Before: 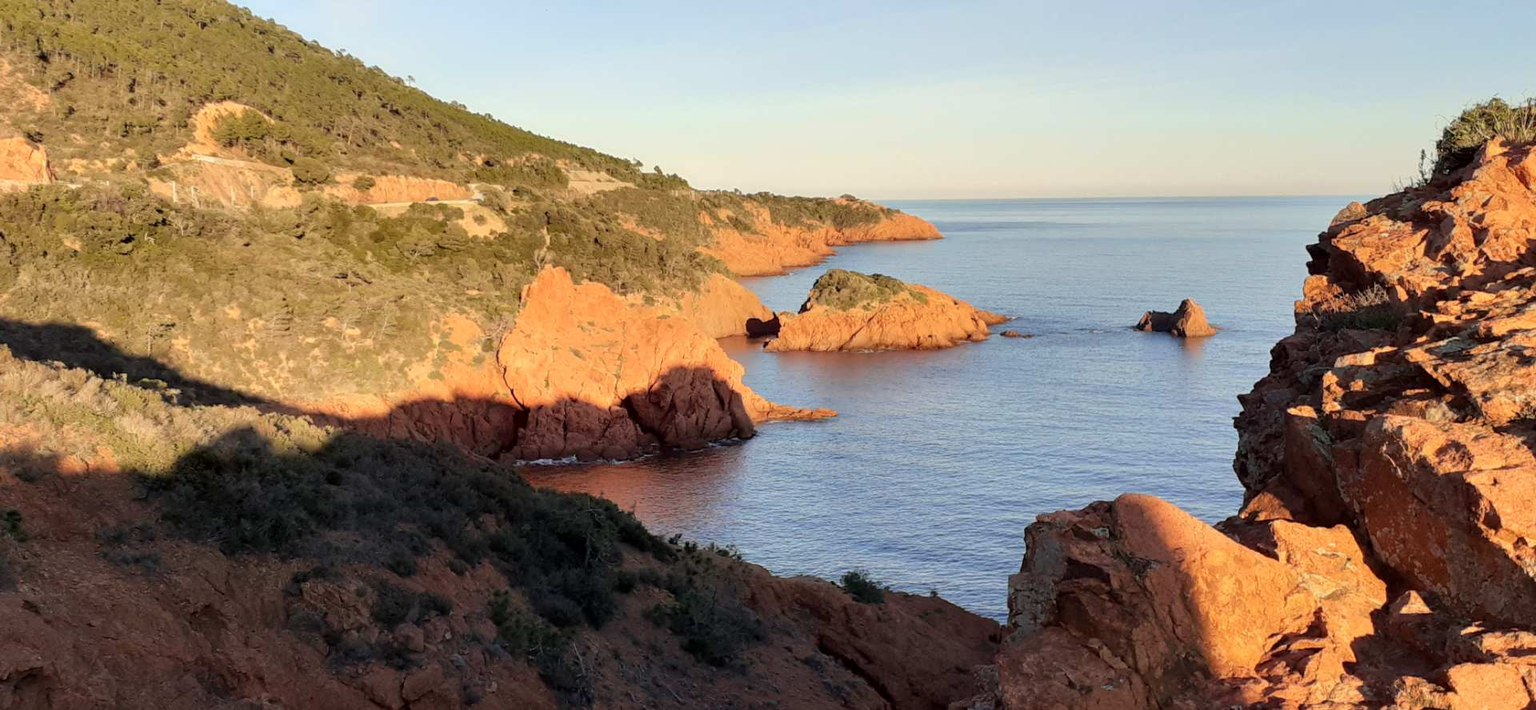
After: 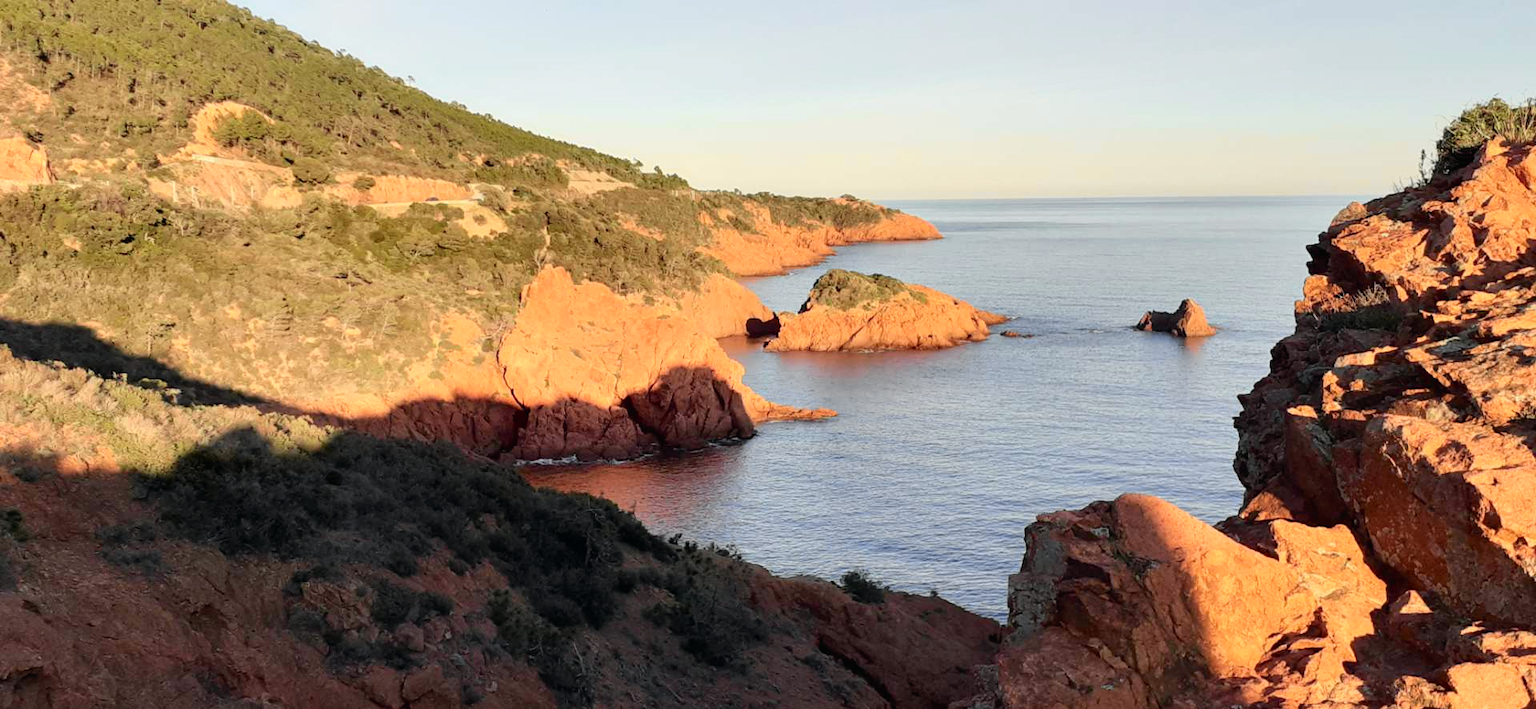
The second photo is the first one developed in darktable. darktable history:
tone curve: curves: ch0 [(0, 0.009) (0.037, 0.035) (0.131, 0.126) (0.275, 0.28) (0.476, 0.514) (0.617, 0.667) (0.704, 0.759) (0.813, 0.863) (0.911, 0.931) (0.997, 1)]; ch1 [(0, 0) (0.318, 0.271) (0.444, 0.438) (0.493, 0.496) (0.508, 0.5) (0.534, 0.535) (0.57, 0.582) (0.65, 0.664) (0.746, 0.764) (1, 1)]; ch2 [(0, 0) (0.246, 0.24) (0.36, 0.381) (0.415, 0.434) (0.476, 0.492) (0.502, 0.499) (0.522, 0.518) (0.533, 0.534) (0.586, 0.598) (0.634, 0.643) (0.706, 0.717) (0.853, 0.83) (1, 0.951)], color space Lab, independent channels, preserve colors none
